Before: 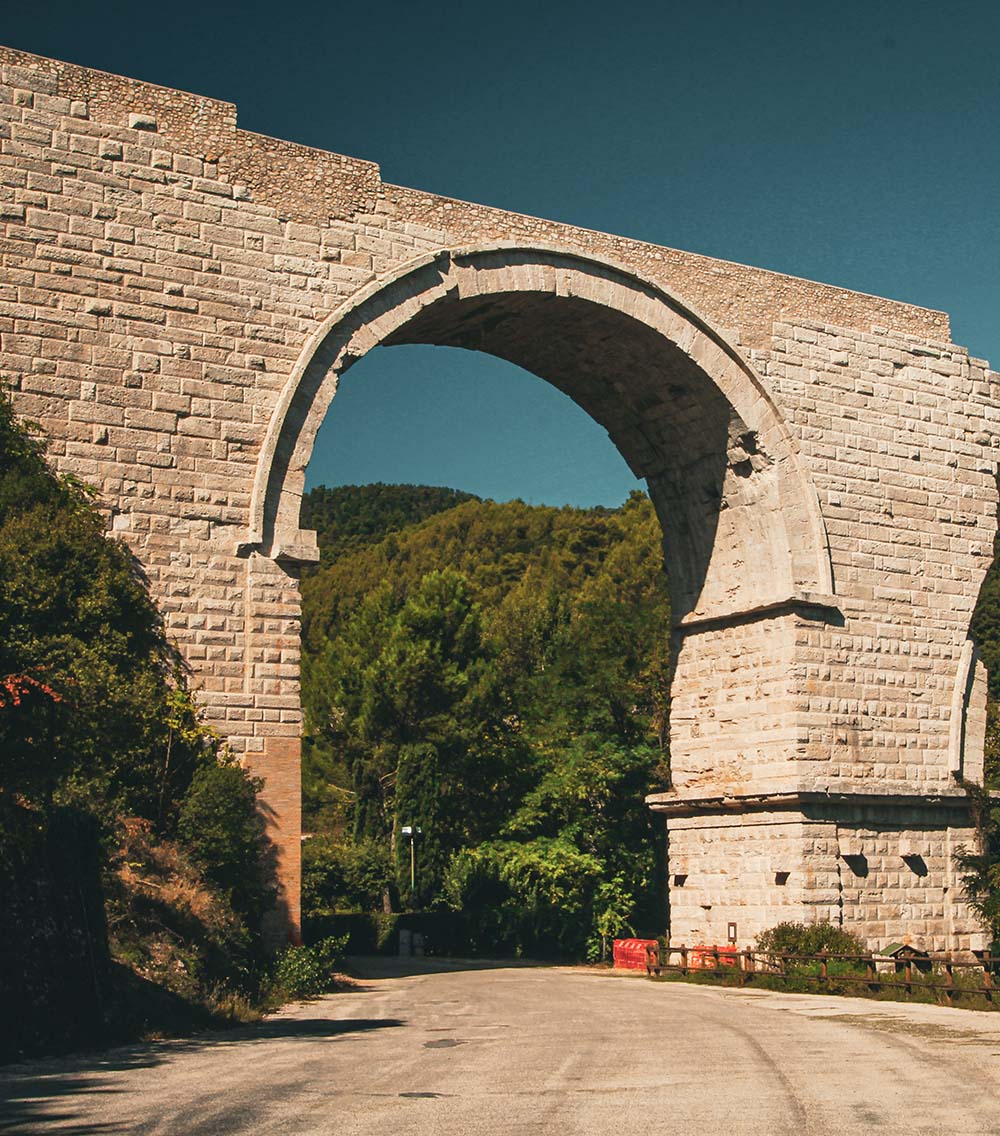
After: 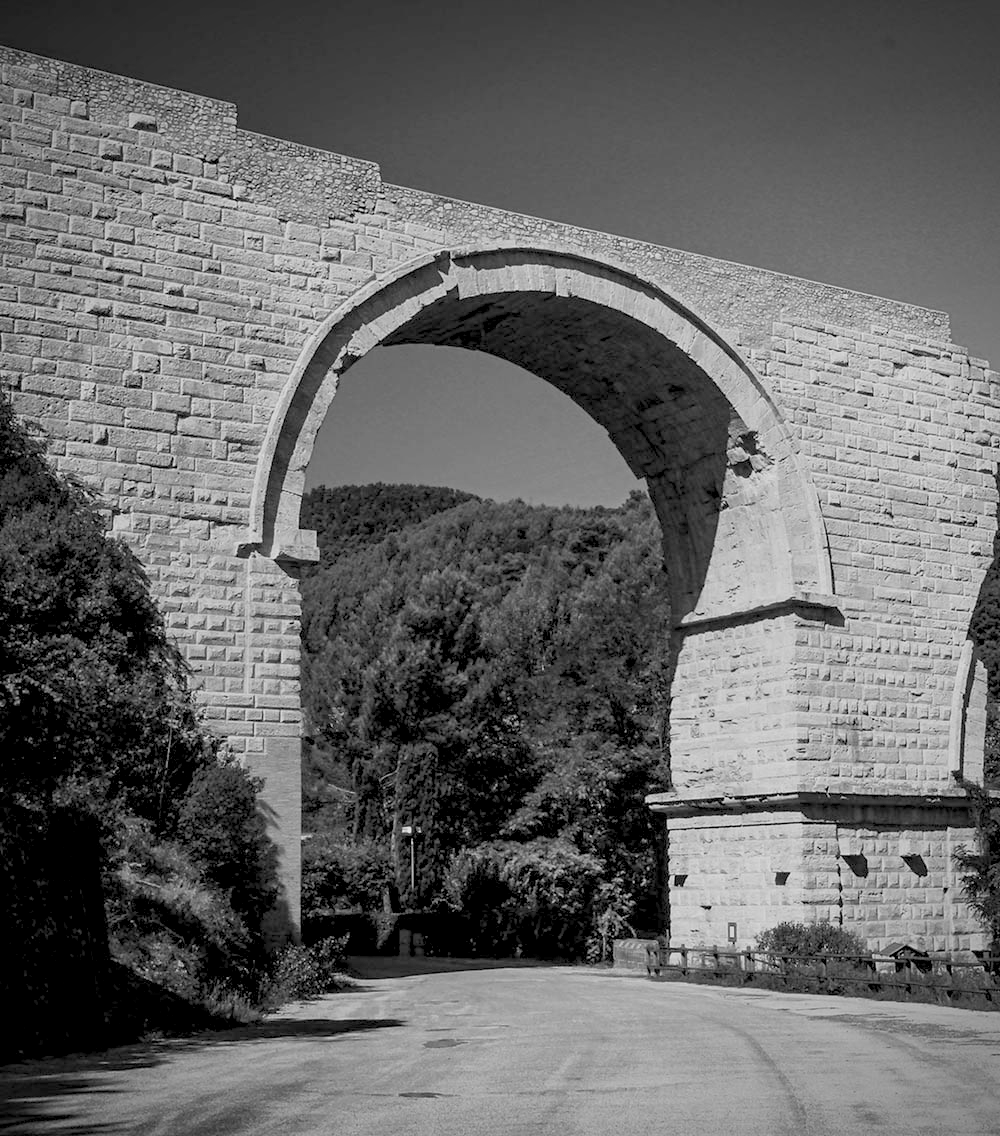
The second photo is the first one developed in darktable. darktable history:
vignetting: fall-off start 79.88%
color calibration: output gray [0.28, 0.41, 0.31, 0], gray › normalize channels true, illuminant same as pipeline (D50), adaptation XYZ, x 0.346, y 0.359, gamut compression 0
rgb levels: preserve colors sum RGB, levels [[0.038, 0.433, 0.934], [0, 0.5, 1], [0, 0.5, 1]]
